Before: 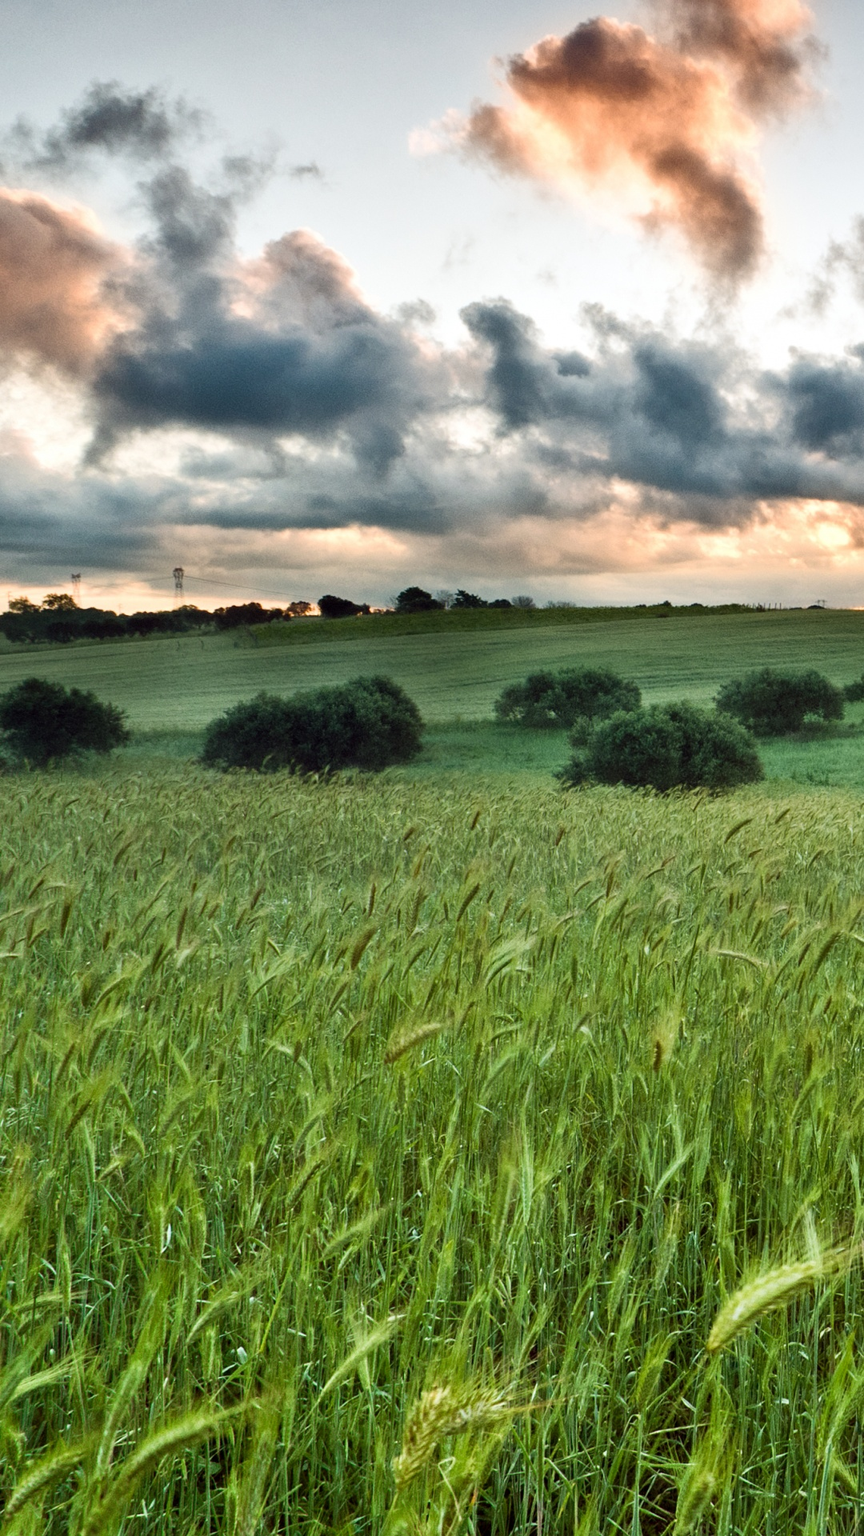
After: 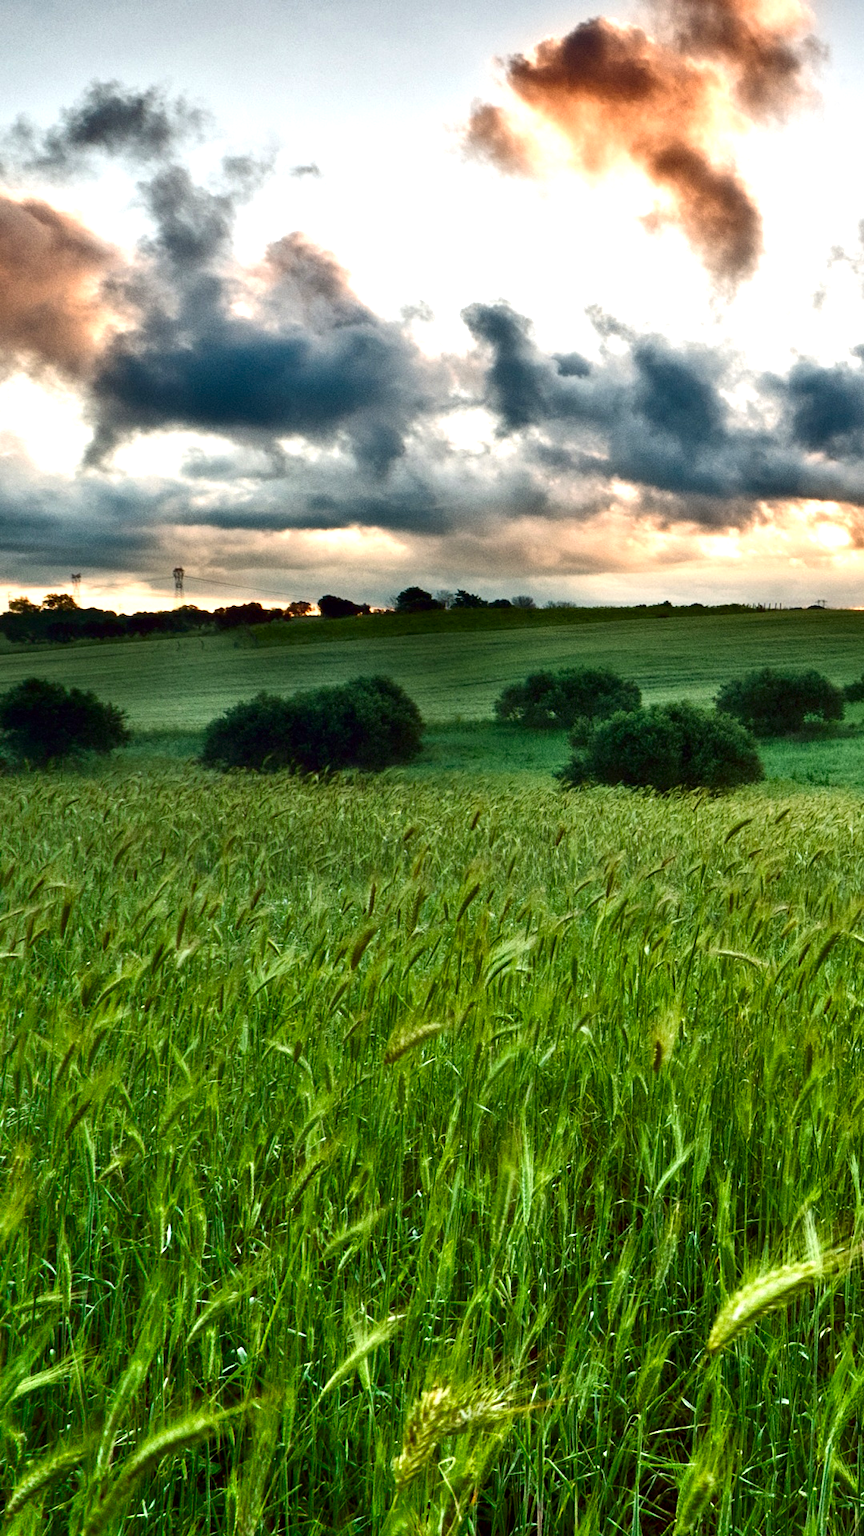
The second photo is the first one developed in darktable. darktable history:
contrast brightness saturation: brightness -0.254, saturation 0.198
exposure: black level correction 0.001, exposure 0.499 EV, compensate exposure bias true, compensate highlight preservation false
